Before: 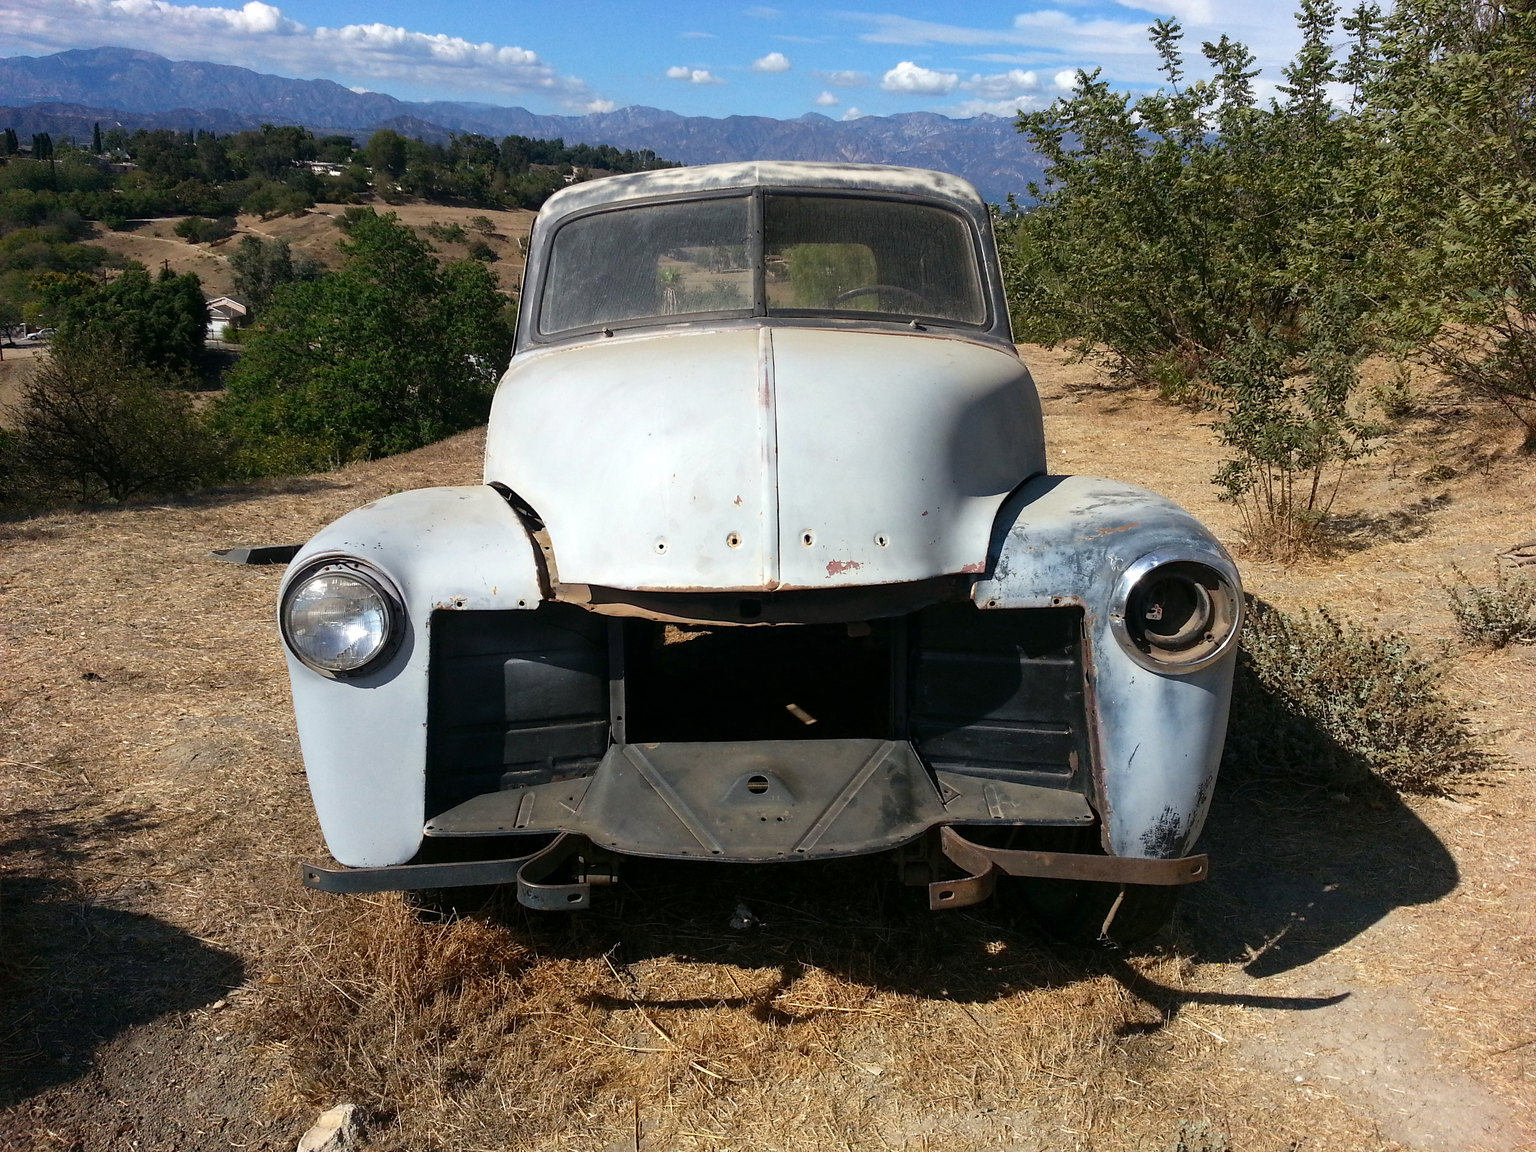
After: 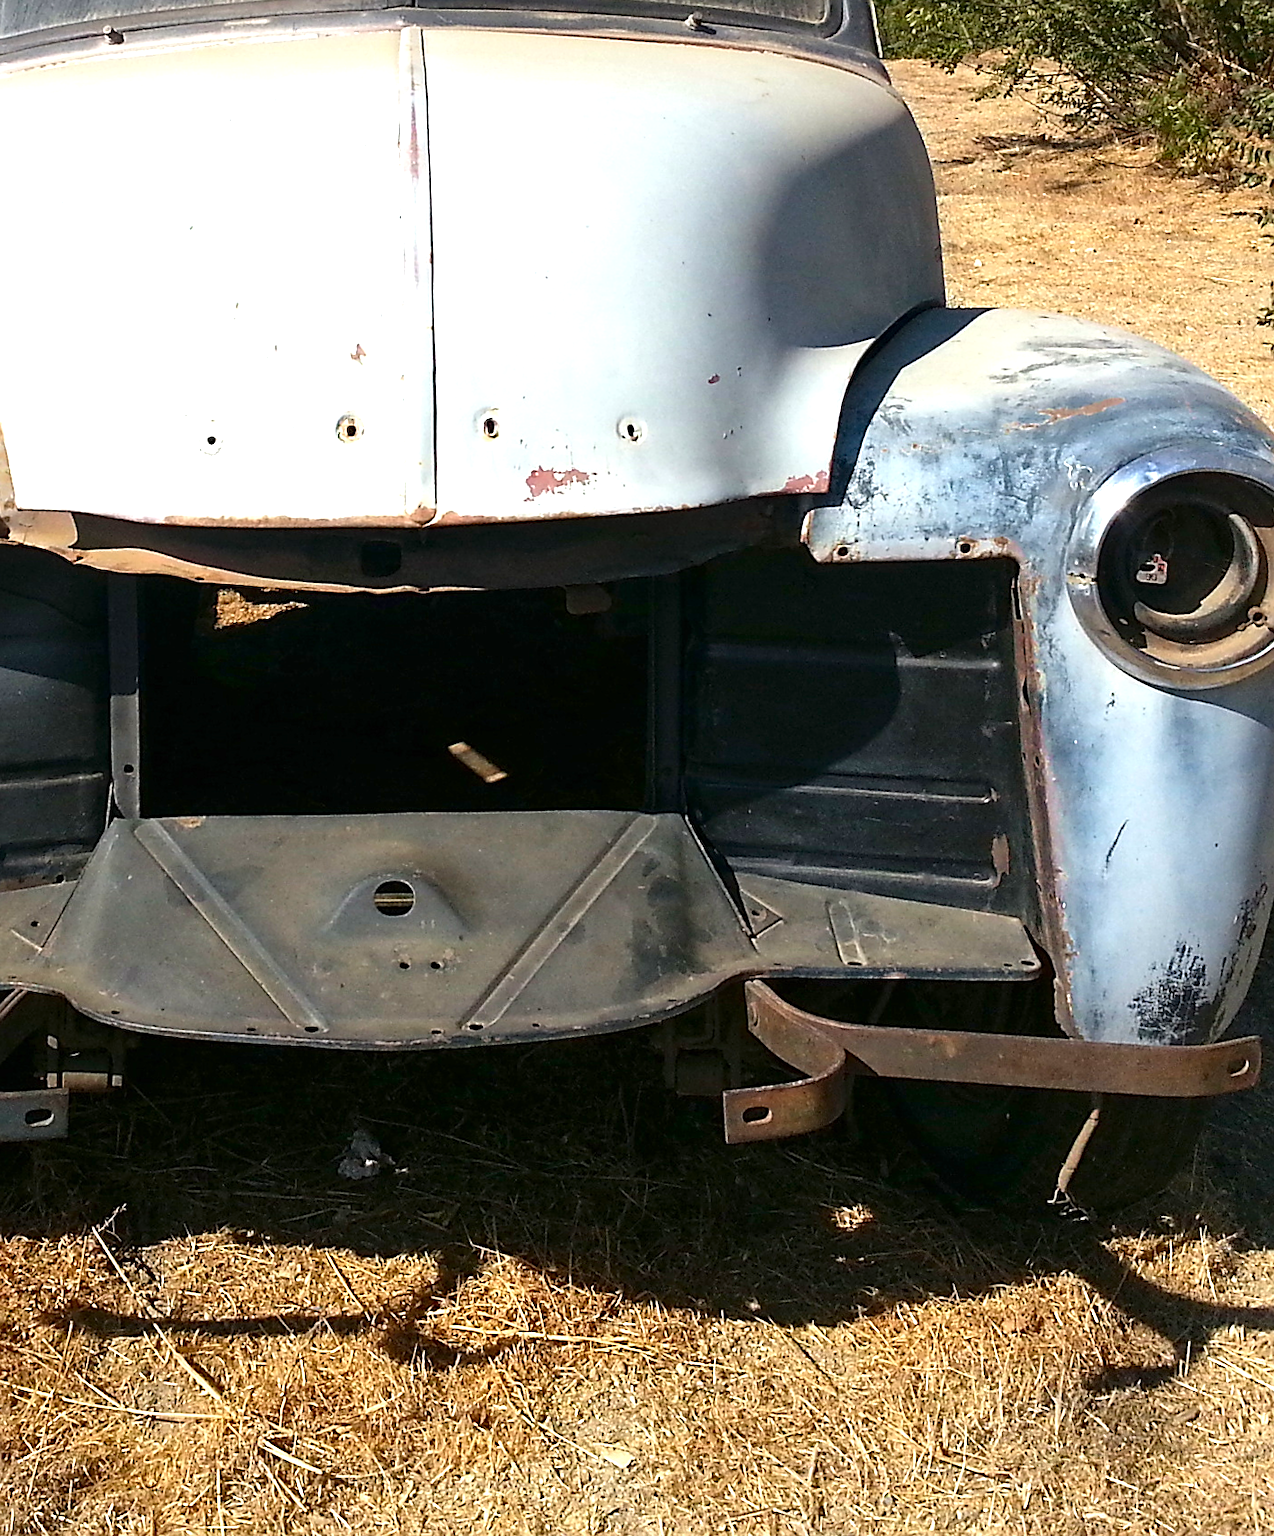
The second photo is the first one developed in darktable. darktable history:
crop: left 35.432%, top 26.233%, right 20.145%, bottom 3.432%
rotate and perspective: rotation 0.226°, lens shift (vertical) -0.042, crop left 0.023, crop right 0.982, crop top 0.006, crop bottom 0.994
contrast brightness saturation: contrast 0.04, saturation 0.16
exposure: black level correction 0, exposure 0.7 EV, compensate exposure bias true, compensate highlight preservation false
sharpen: on, module defaults
